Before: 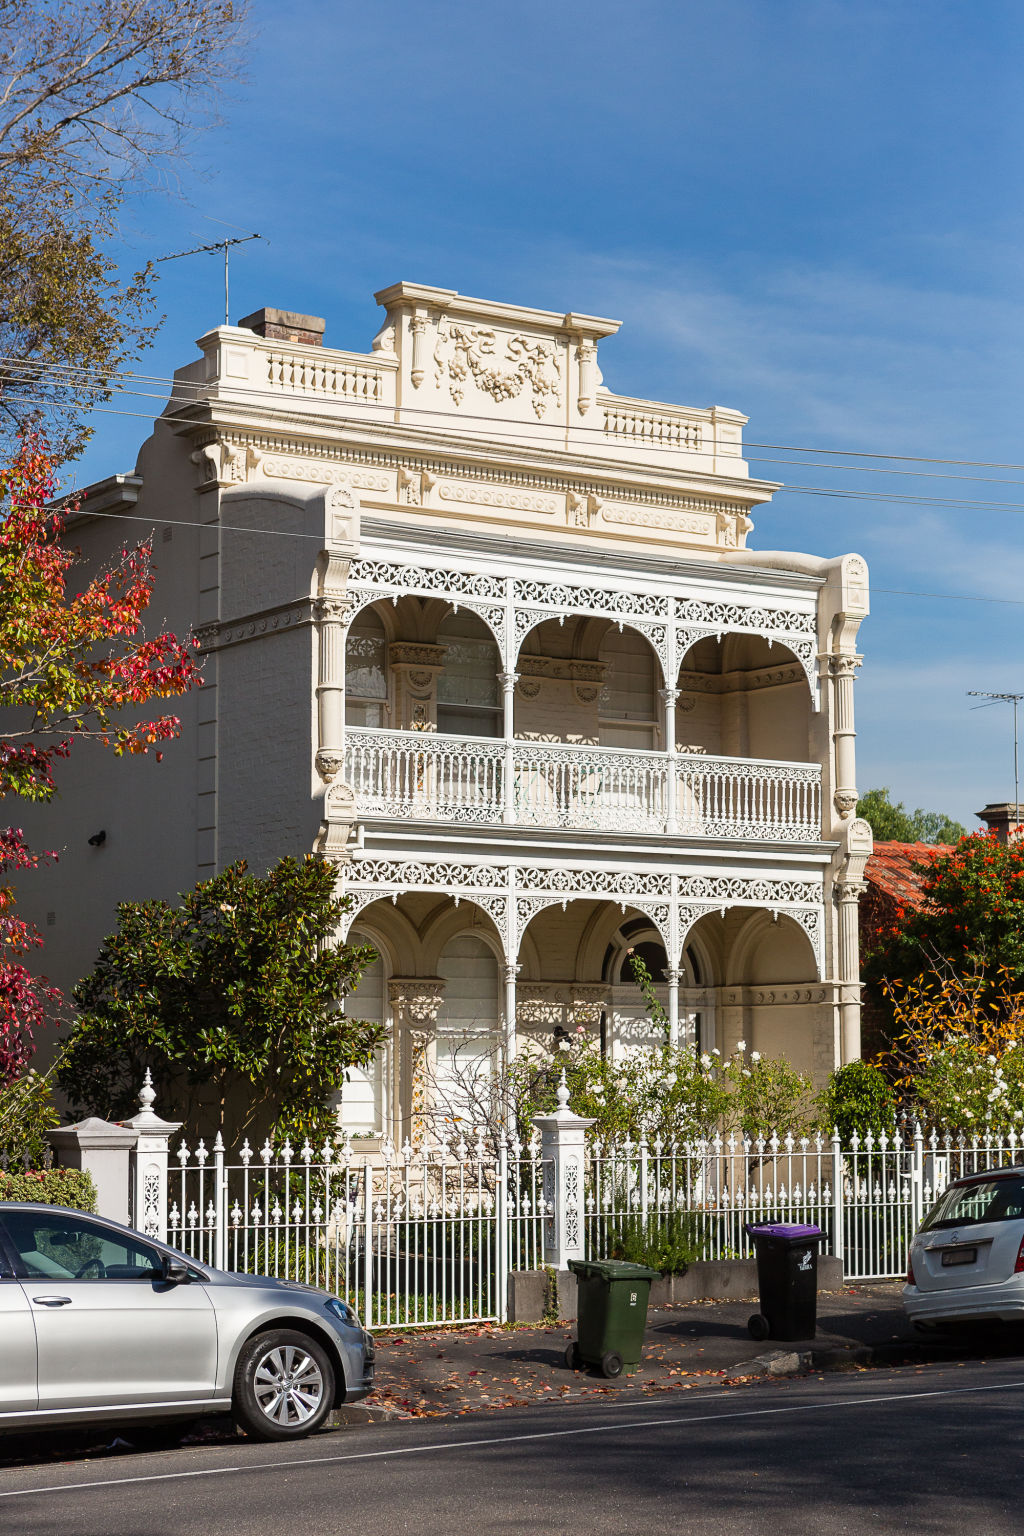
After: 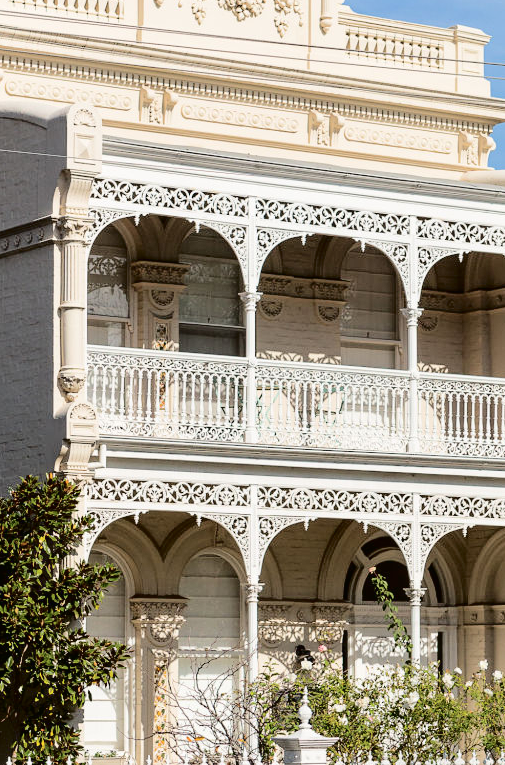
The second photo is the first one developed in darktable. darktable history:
tone curve: curves: ch0 [(0, 0) (0.003, 0.013) (0.011, 0.012) (0.025, 0.011) (0.044, 0.016) (0.069, 0.029) (0.1, 0.045) (0.136, 0.074) (0.177, 0.123) (0.224, 0.207) (0.277, 0.313) (0.335, 0.414) (0.399, 0.509) (0.468, 0.599) (0.543, 0.663) (0.623, 0.728) (0.709, 0.79) (0.801, 0.854) (0.898, 0.925) (1, 1)], color space Lab, independent channels, preserve colors none
crop: left 25.241%, top 24.857%, right 25.391%, bottom 25.321%
